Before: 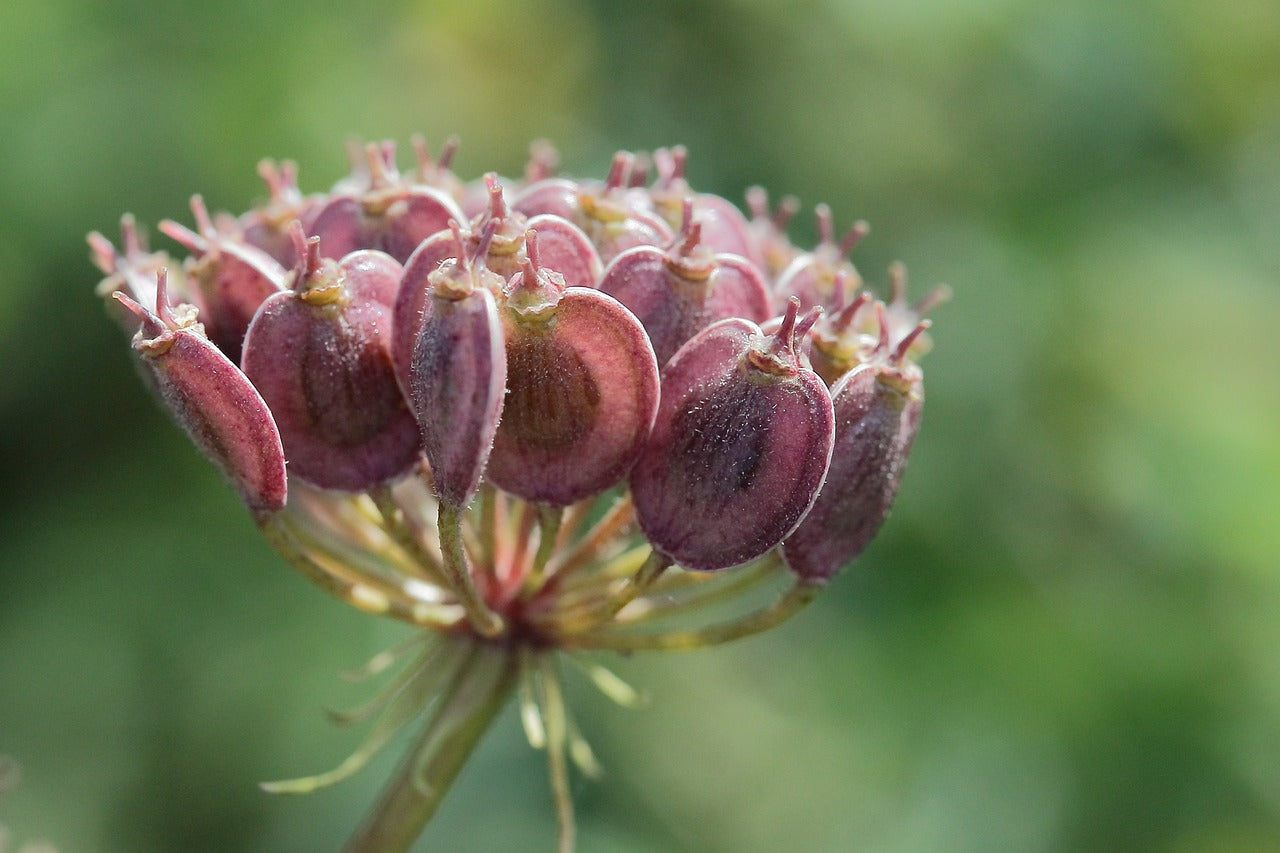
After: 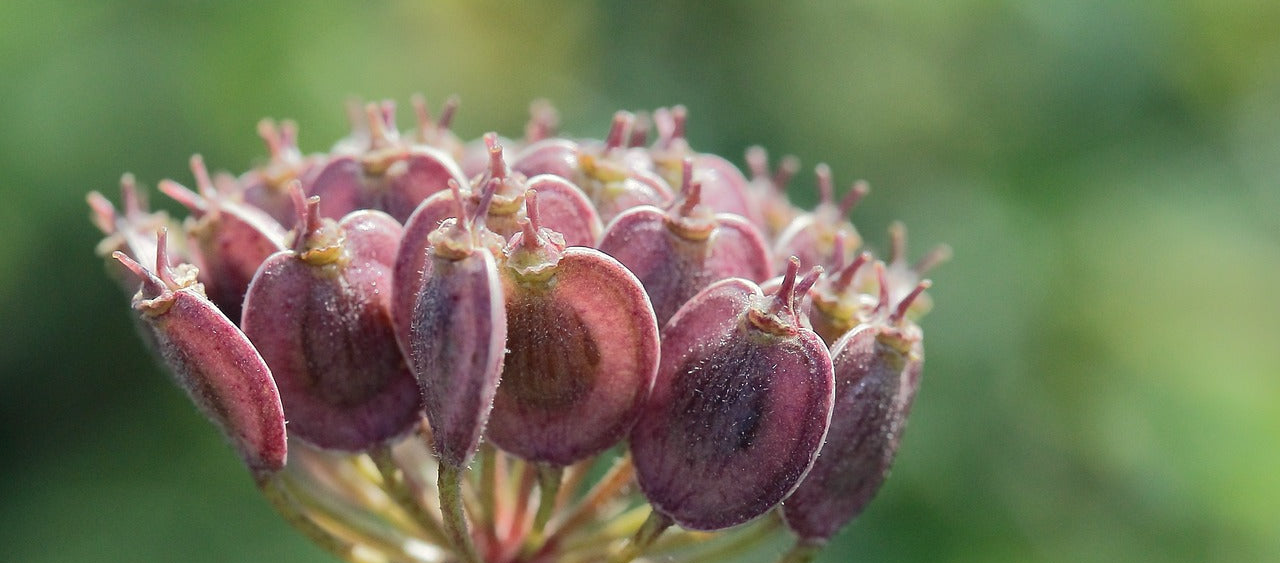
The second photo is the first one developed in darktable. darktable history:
crop and rotate: top 4.717%, bottom 29.28%
color correction: highlights a* 0.219, highlights b* 2.73, shadows a* -1.06, shadows b* -4.72
